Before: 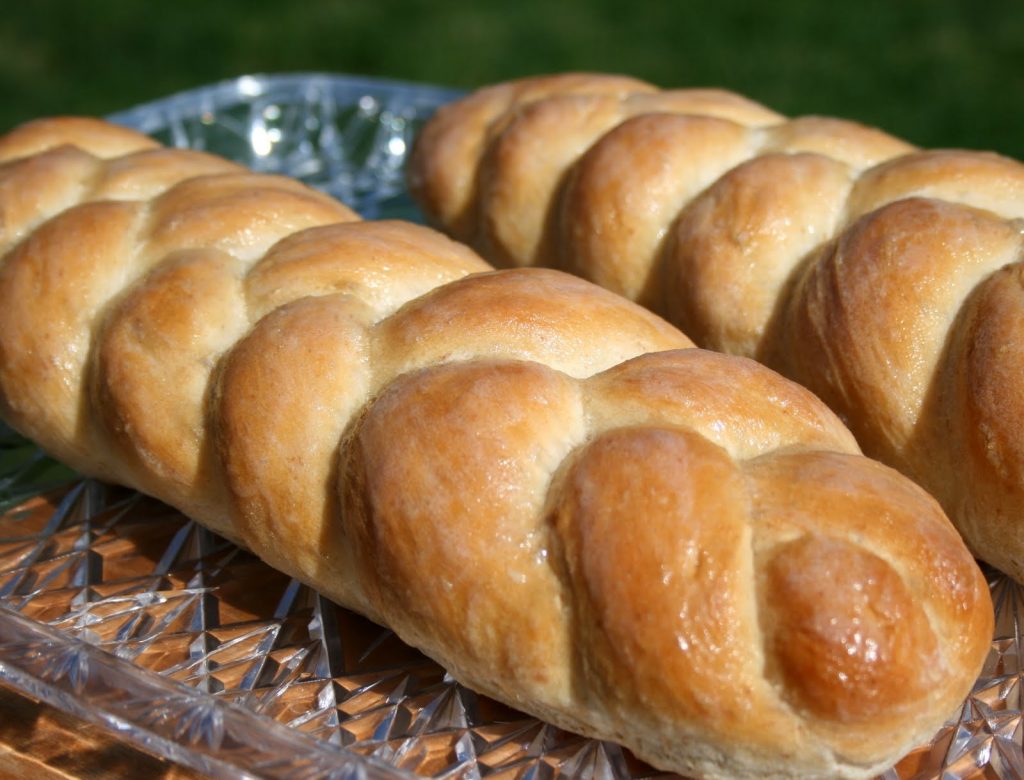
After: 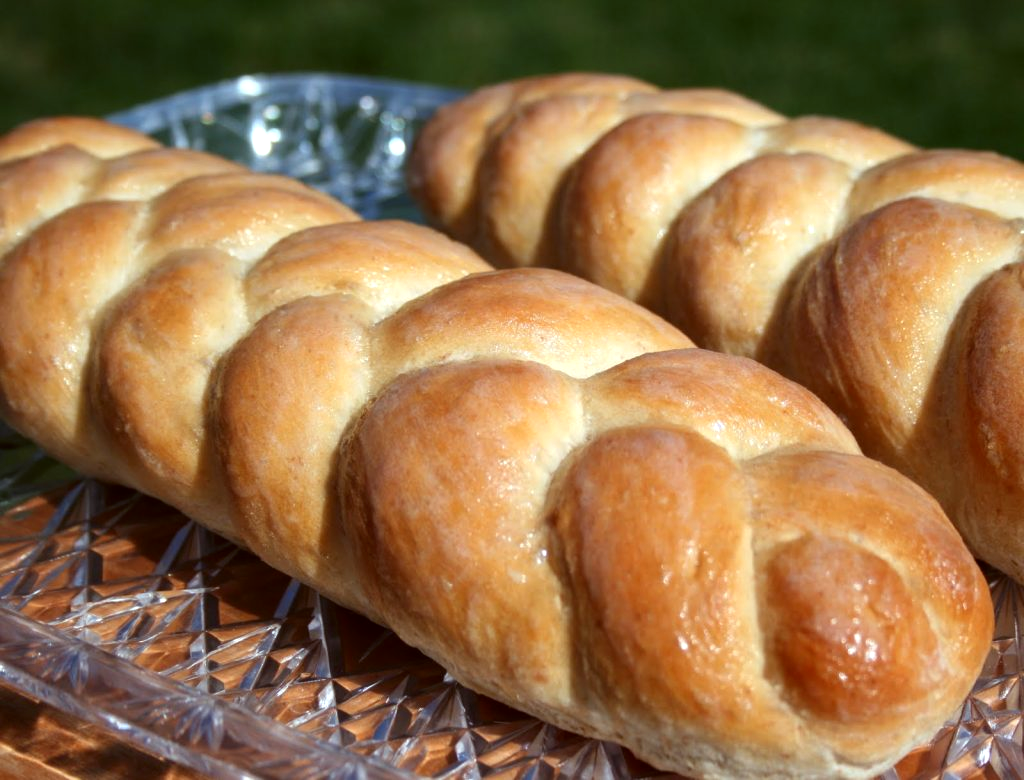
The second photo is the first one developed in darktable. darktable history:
color balance: gamma [0.9, 0.988, 0.975, 1.025], gain [1.05, 1, 1, 1]
color correction: highlights a* -4.98, highlights b* -3.76, shadows a* 3.83, shadows b* 4.08
exposure: exposure 0.2 EV, compensate highlight preservation false
